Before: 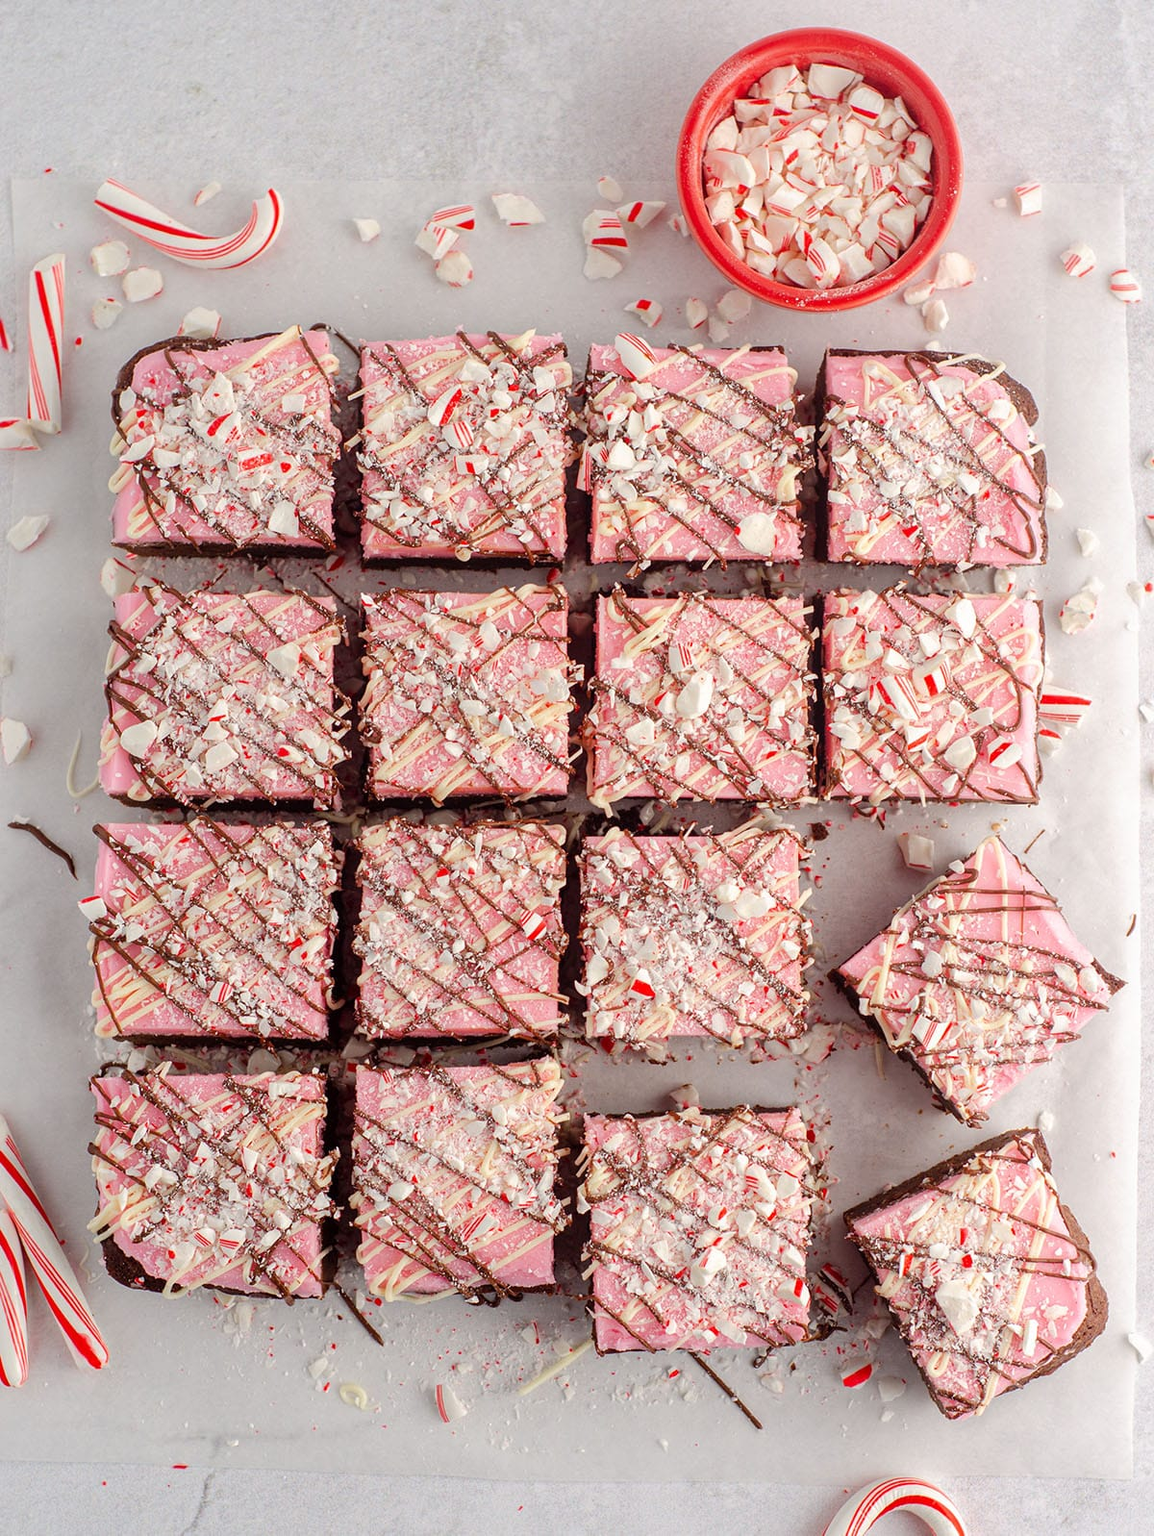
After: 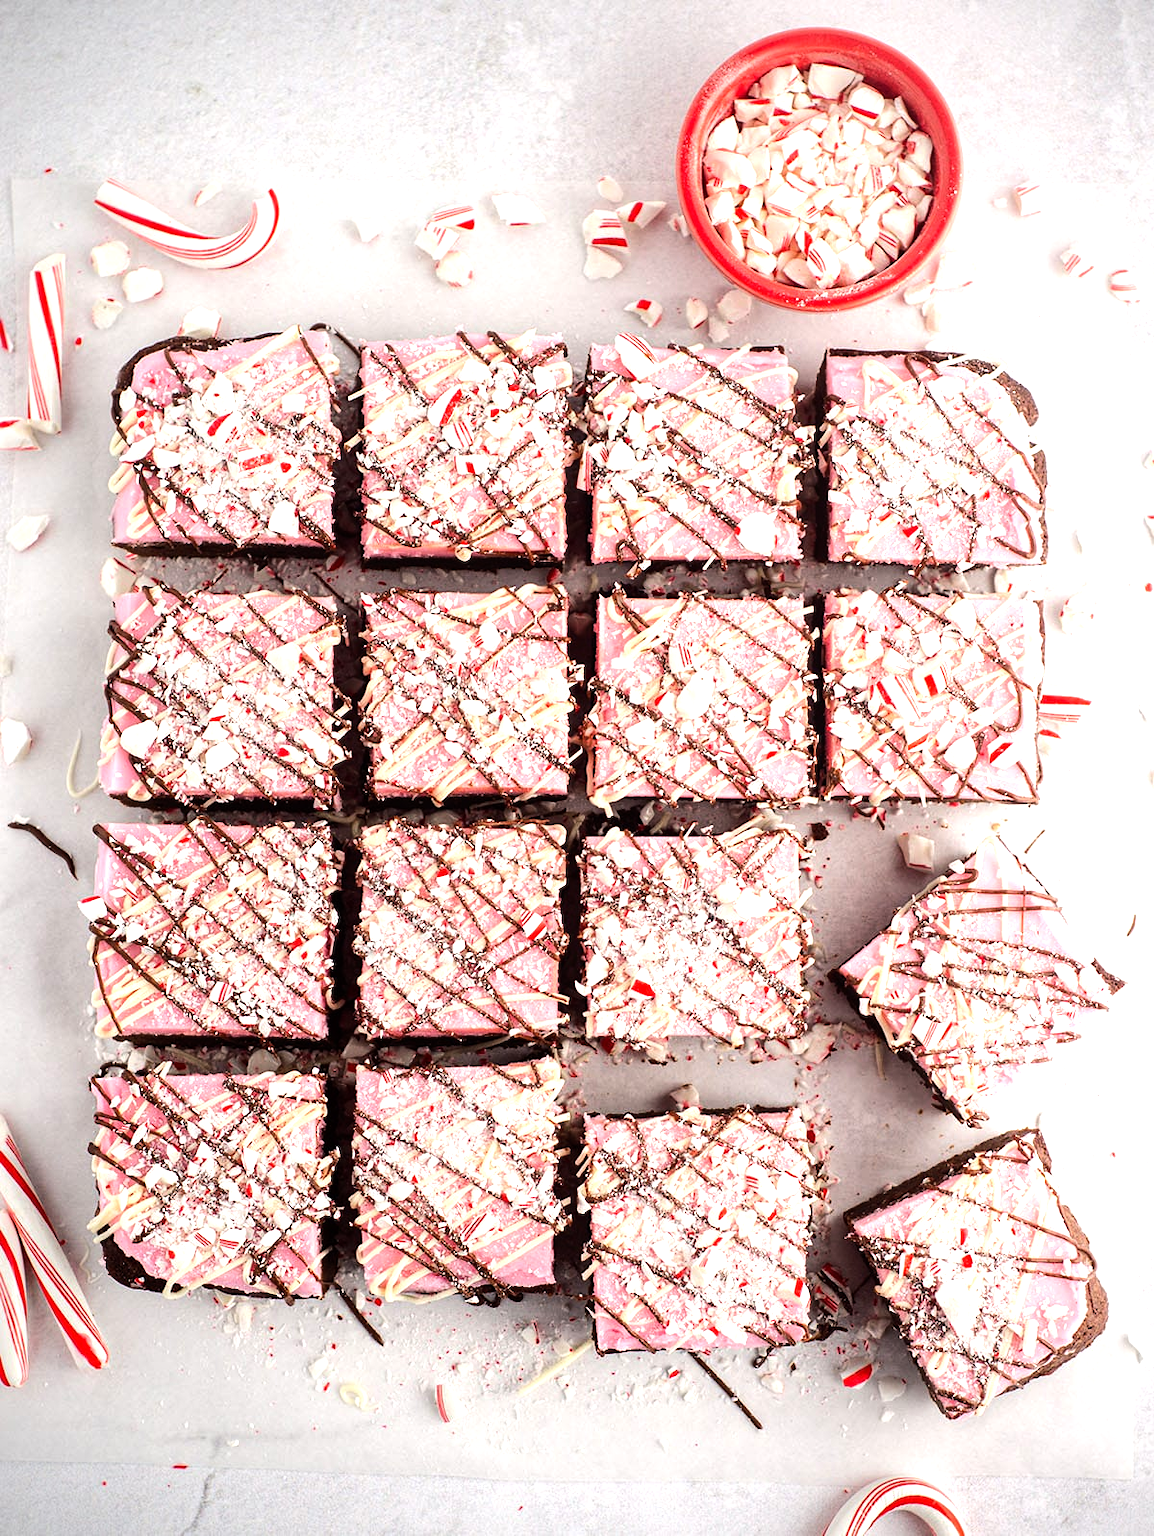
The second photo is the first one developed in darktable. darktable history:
tone equalizer: -8 EV -1.07 EV, -7 EV -1.03 EV, -6 EV -0.828 EV, -5 EV -0.583 EV, -3 EV 0.578 EV, -2 EV 0.852 EV, -1 EV 1.01 EV, +0 EV 1.07 EV, edges refinement/feathering 500, mask exposure compensation -1.57 EV, preserve details no
vignetting: brightness -0.554, saturation 0.003
